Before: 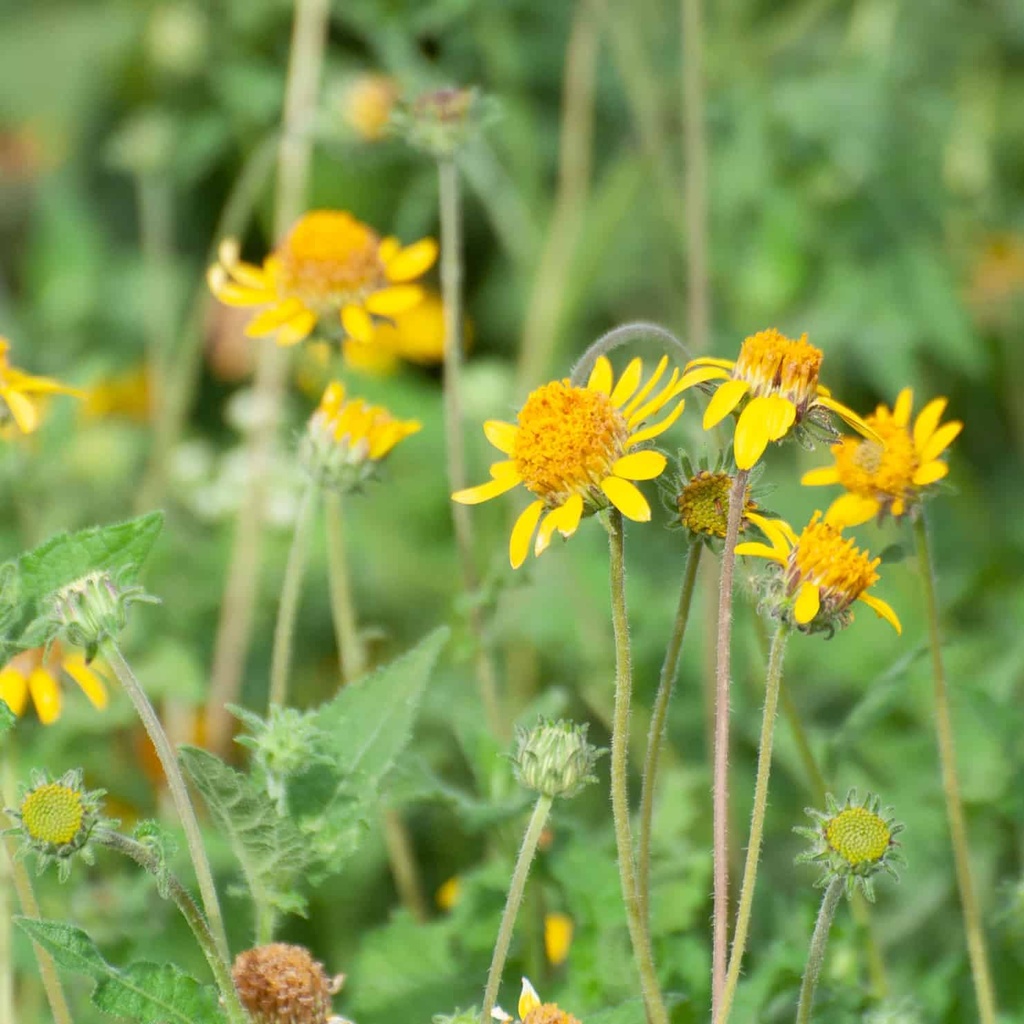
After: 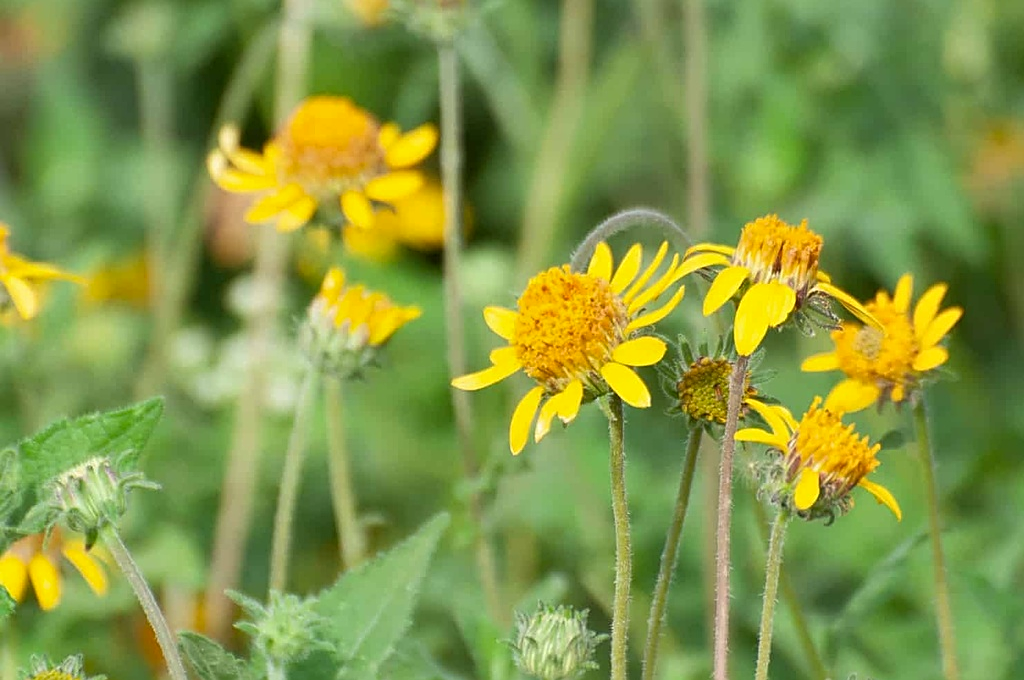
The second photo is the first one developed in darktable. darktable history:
shadows and highlights: white point adjustment 0.036, soften with gaussian
crop: top 11.153%, bottom 22.395%
sharpen: on, module defaults
